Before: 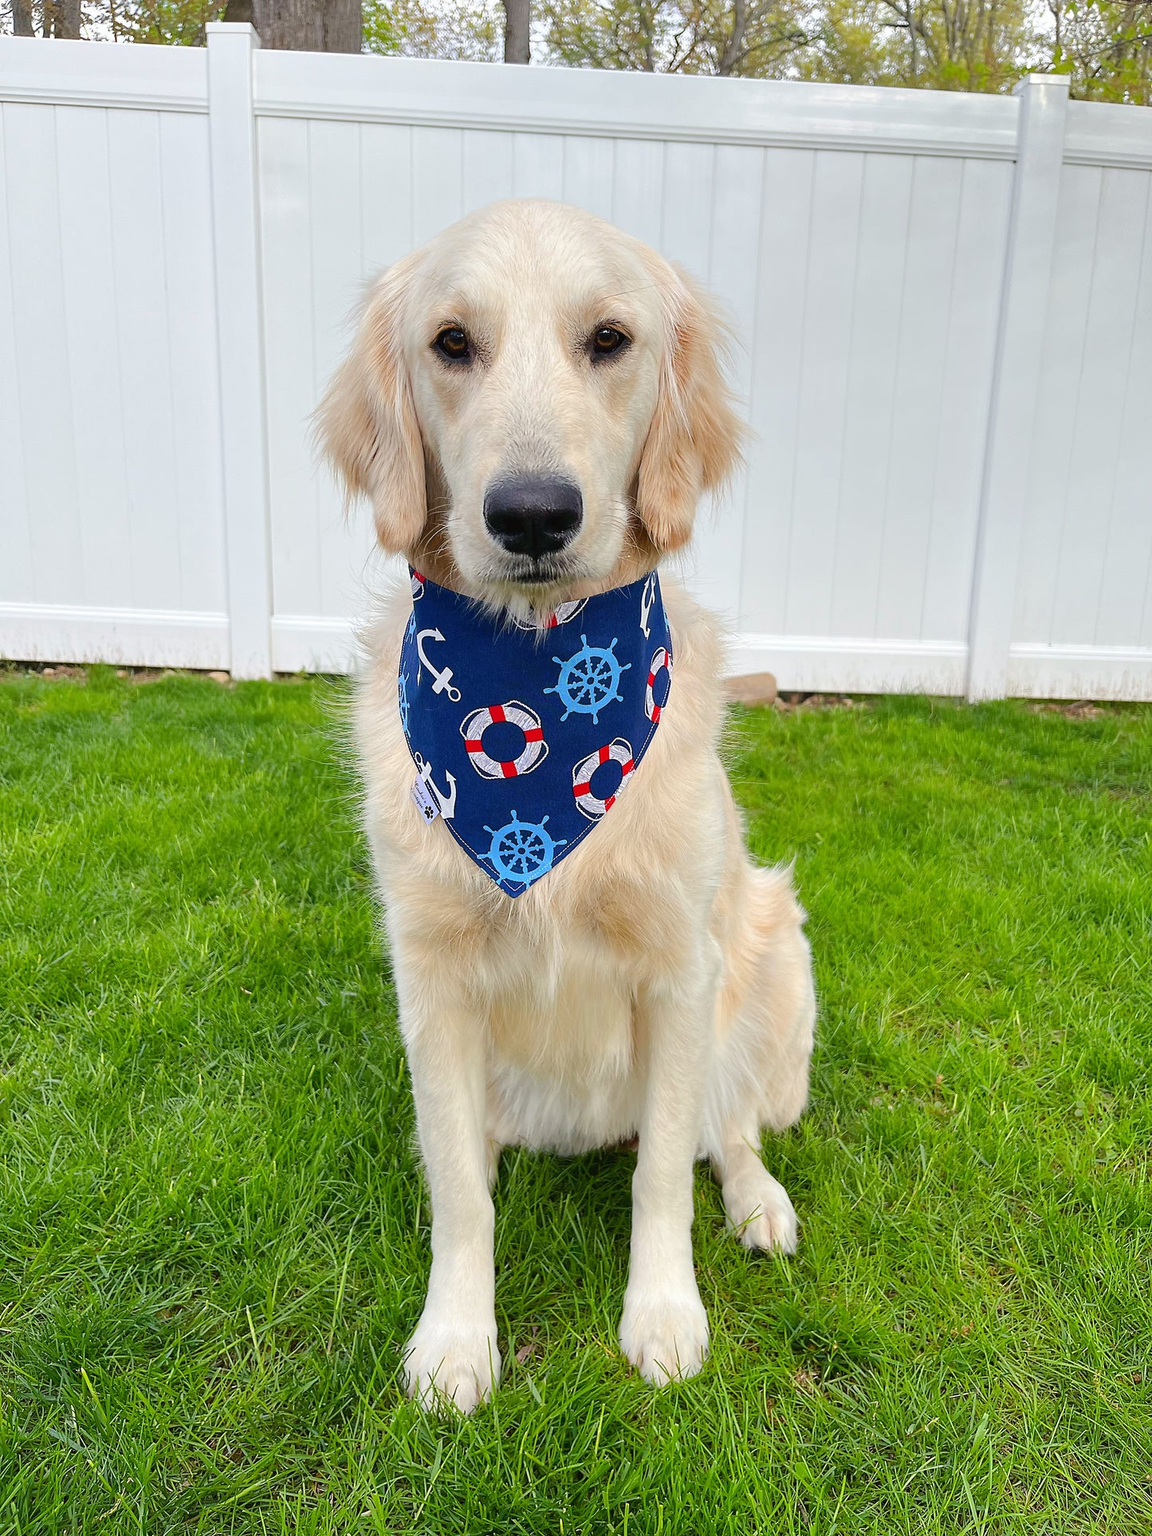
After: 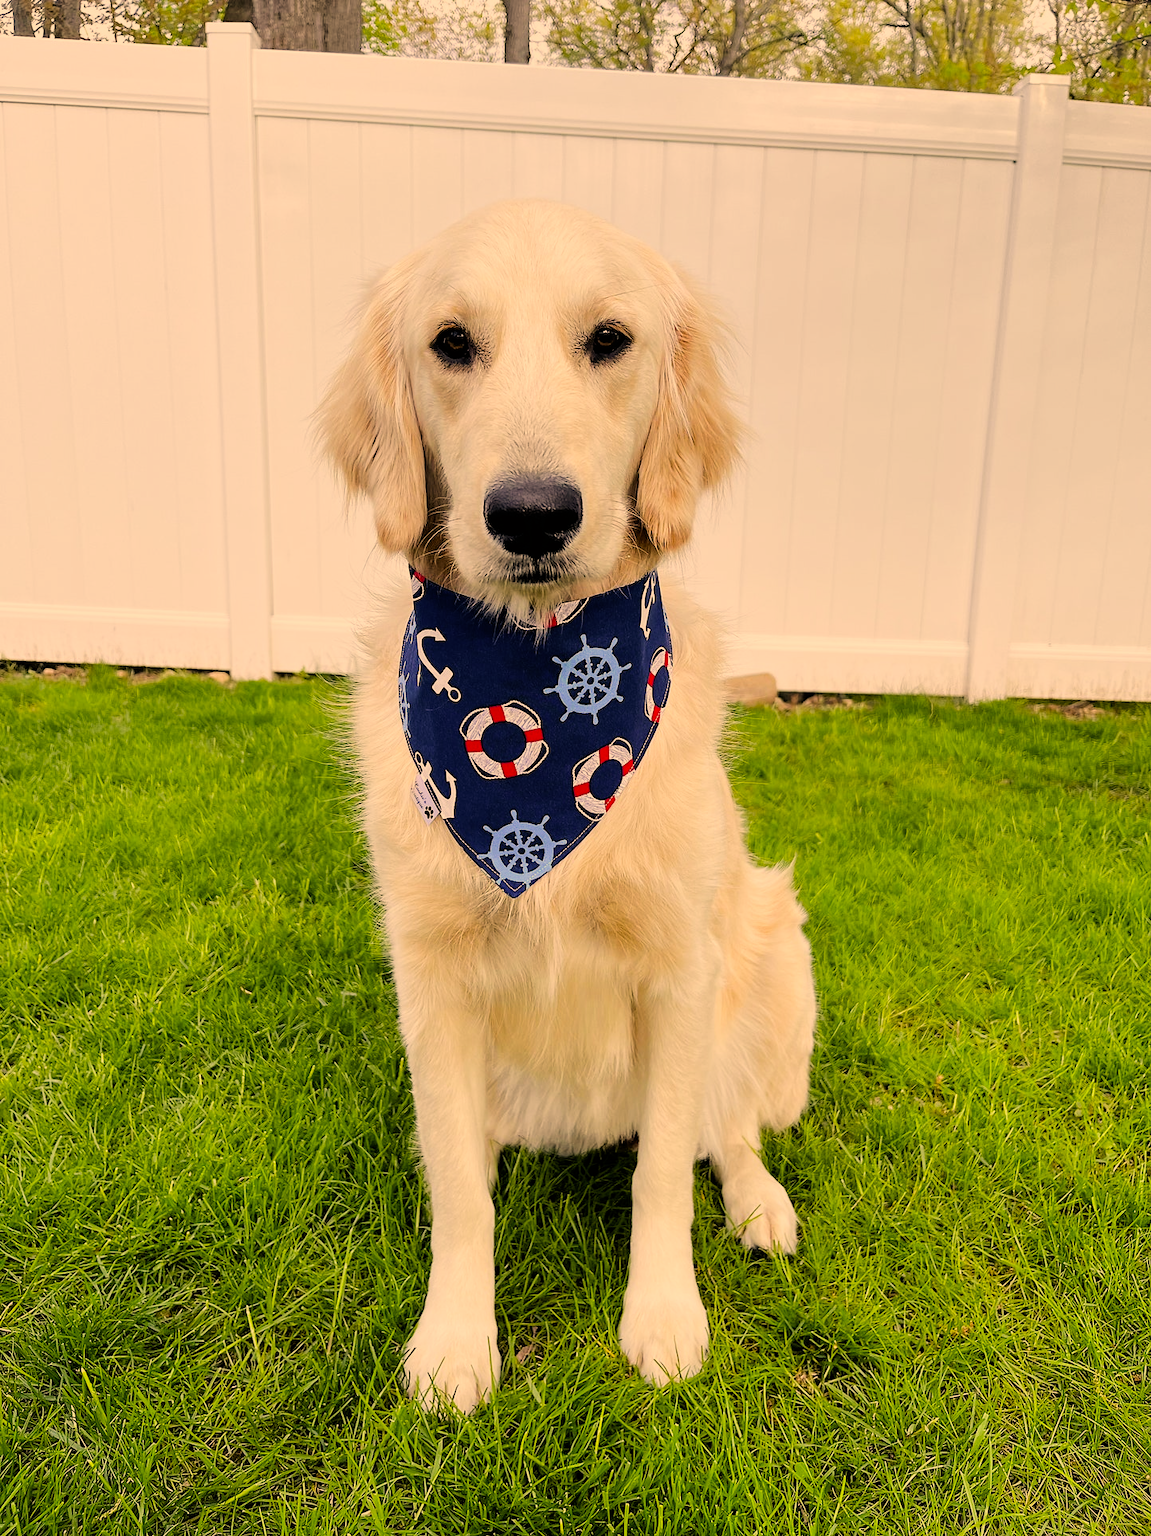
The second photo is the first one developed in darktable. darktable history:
color correction: highlights a* 14.77, highlights b* 31.31
filmic rgb: black relative exposure -5.08 EV, white relative exposure 3.53 EV, threshold 5.97 EV, hardness 3.18, contrast 1.297, highlights saturation mix -49.89%, enable highlight reconstruction true
